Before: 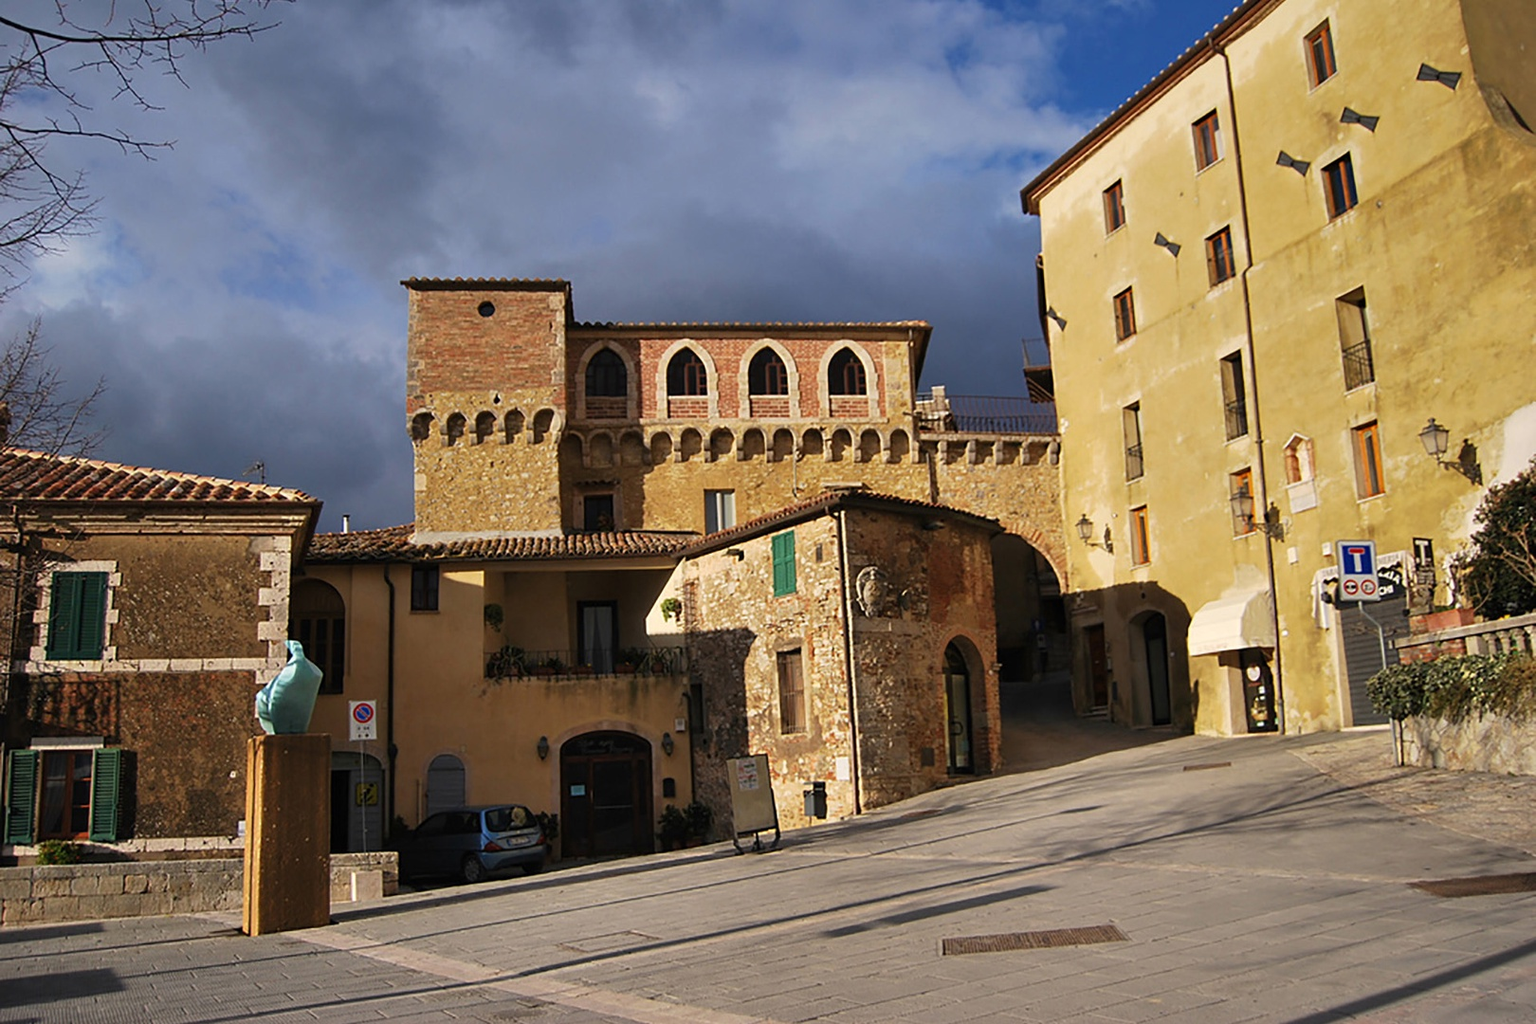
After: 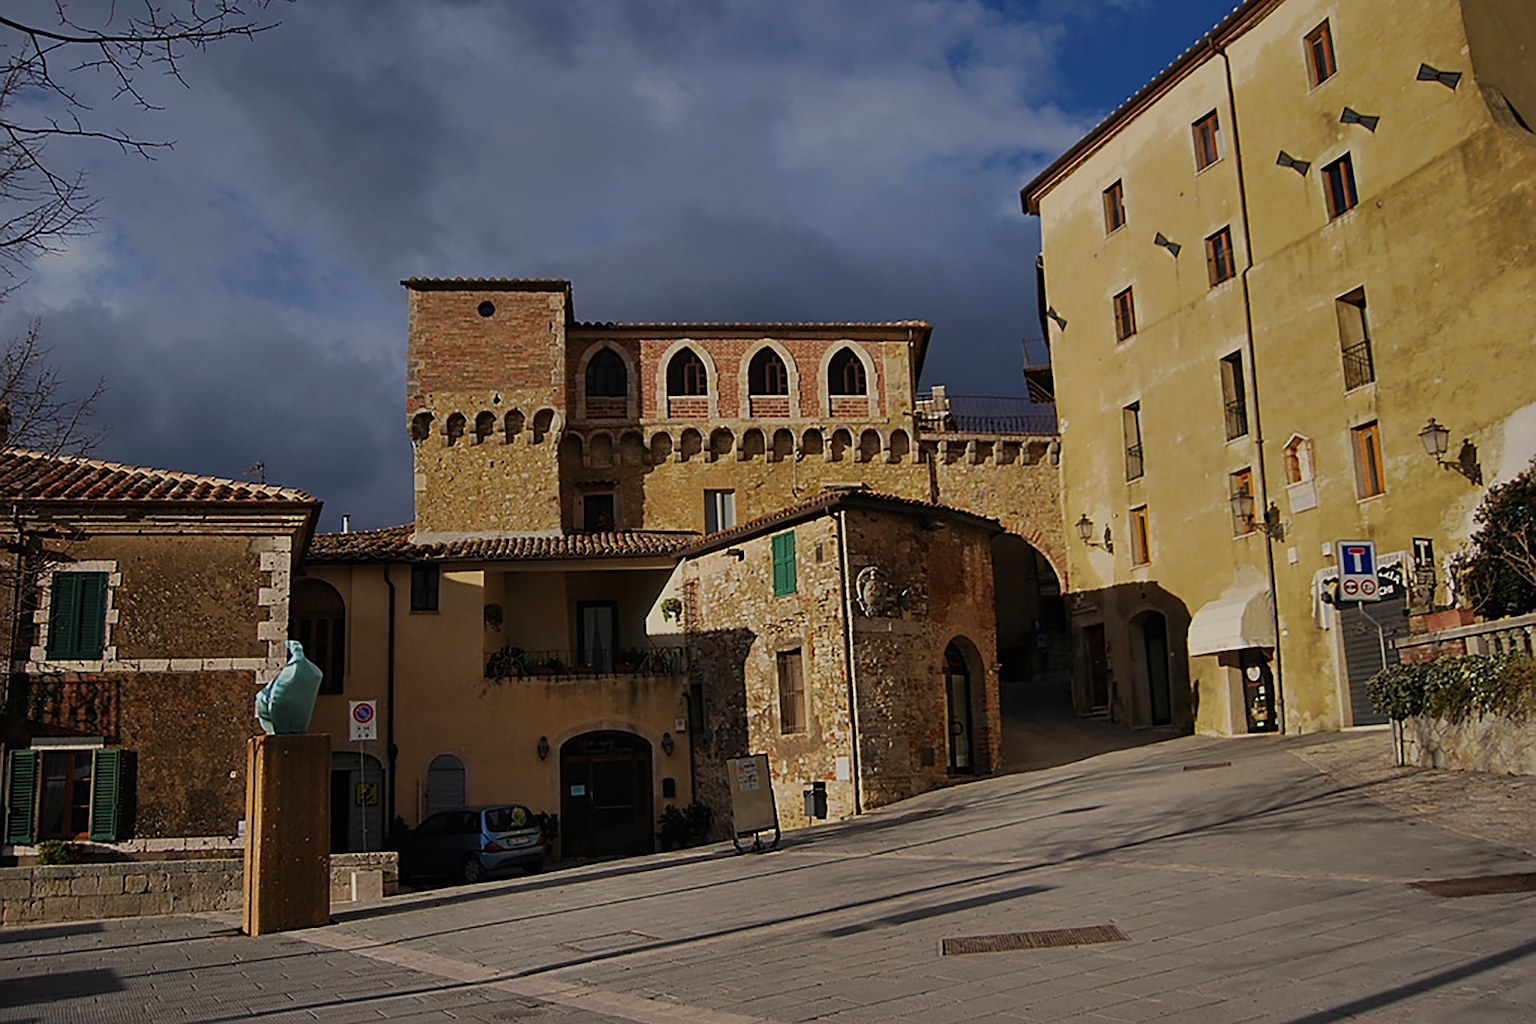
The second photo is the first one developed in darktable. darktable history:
exposure: black level correction 0, exposure -0.858 EV, compensate highlight preservation false
sharpen: on, module defaults
